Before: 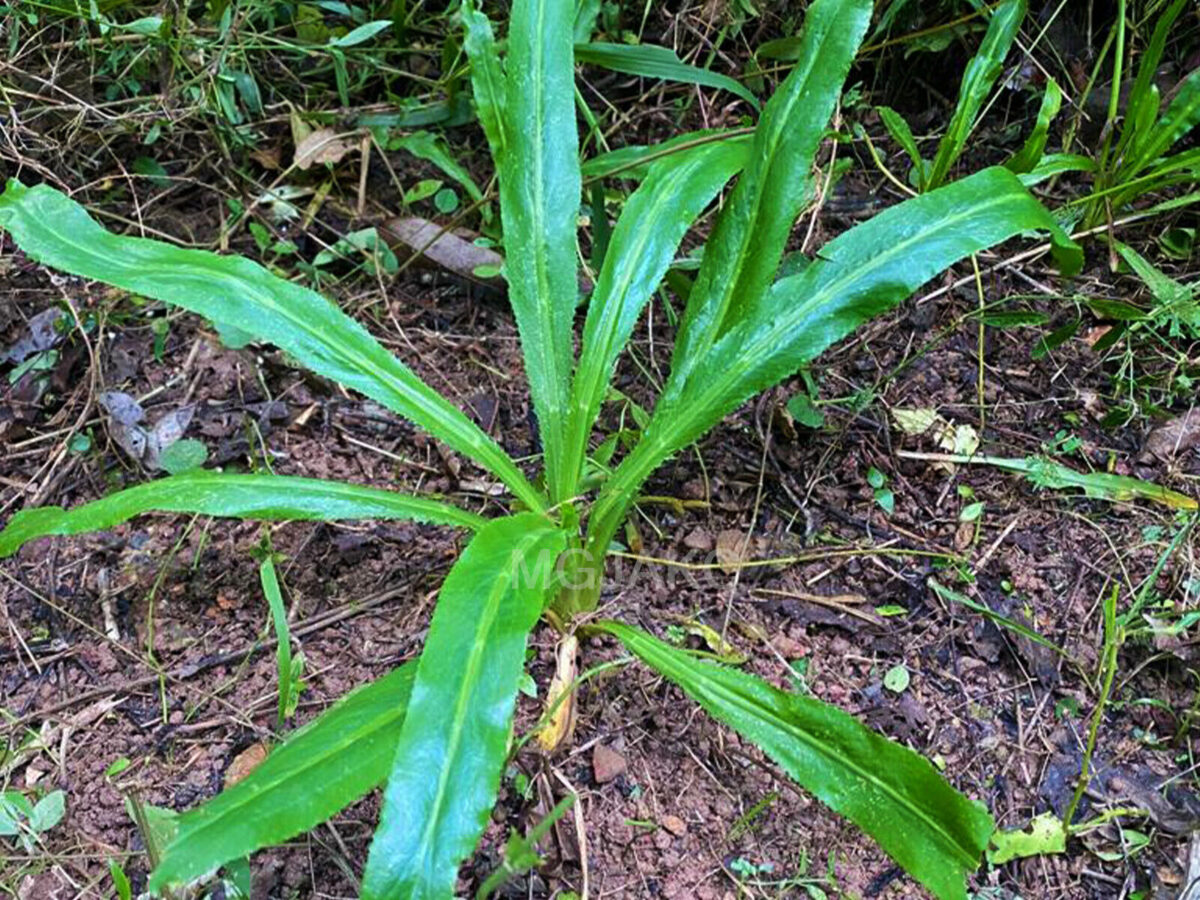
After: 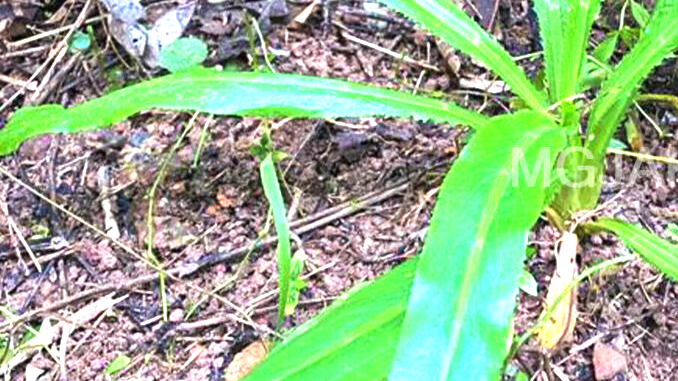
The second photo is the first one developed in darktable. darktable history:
crop: top 44.749%, right 43.493%, bottom 12.819%
exposure: black level correction 0, exposure 1.334 EV, compensate highlight preservation false
